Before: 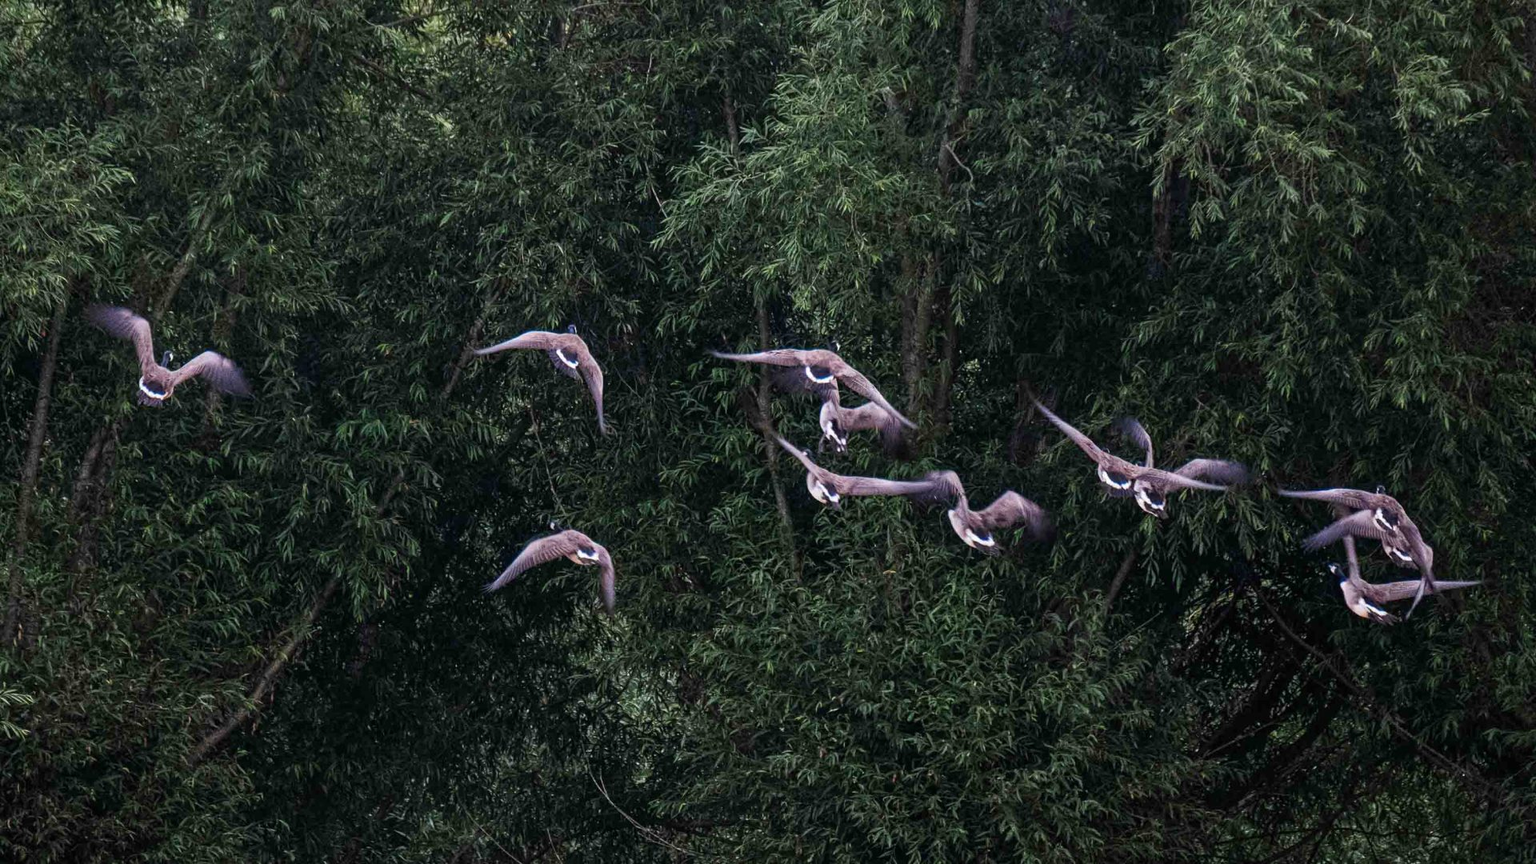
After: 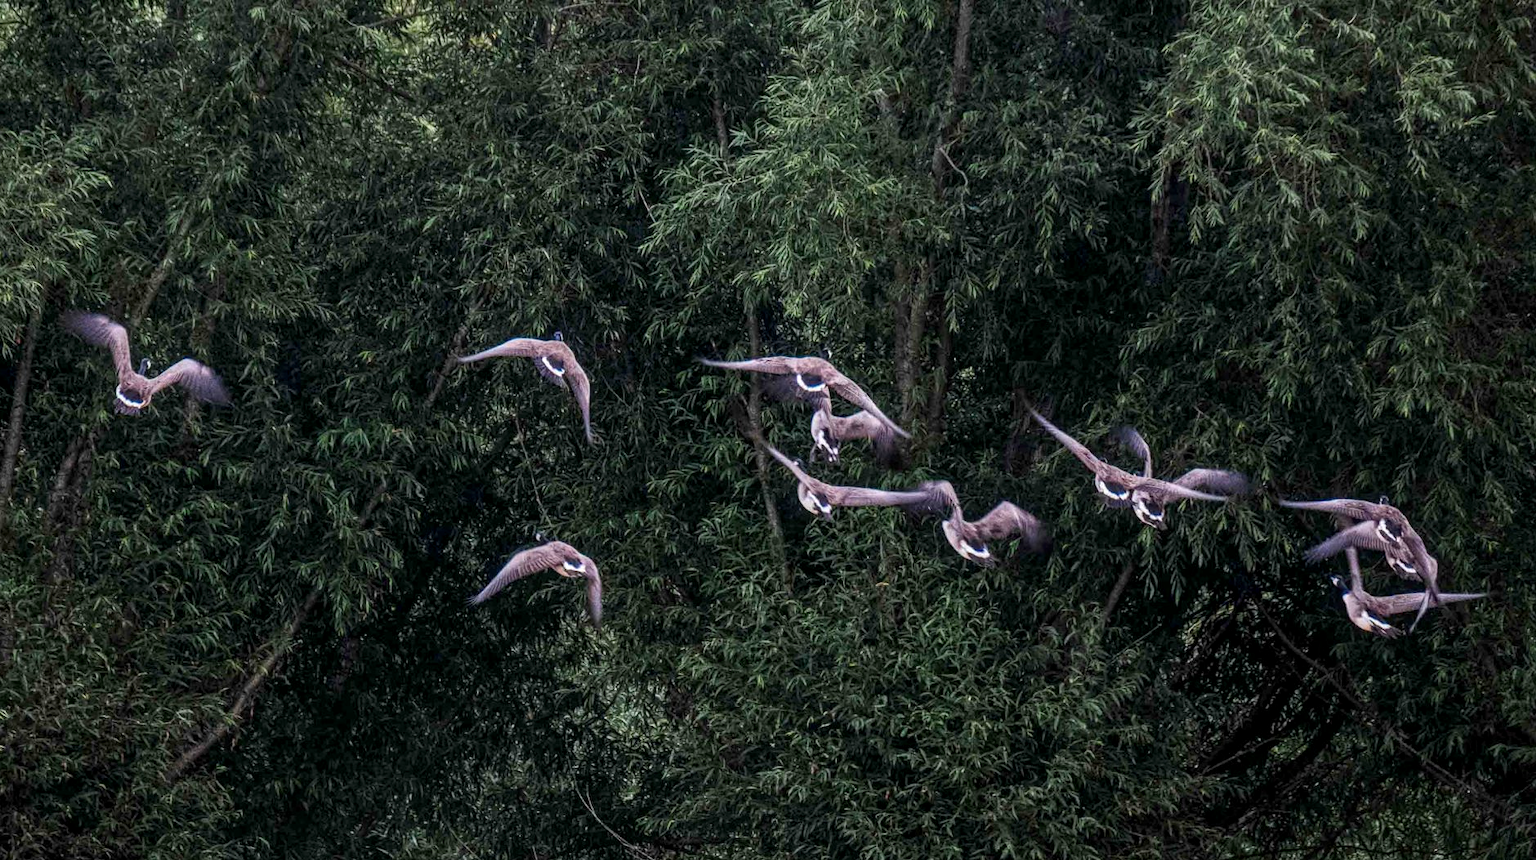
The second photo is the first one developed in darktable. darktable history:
local contrast: detail 130%
crop: left 1.691%, right 0.283%, bottom 2.018%
